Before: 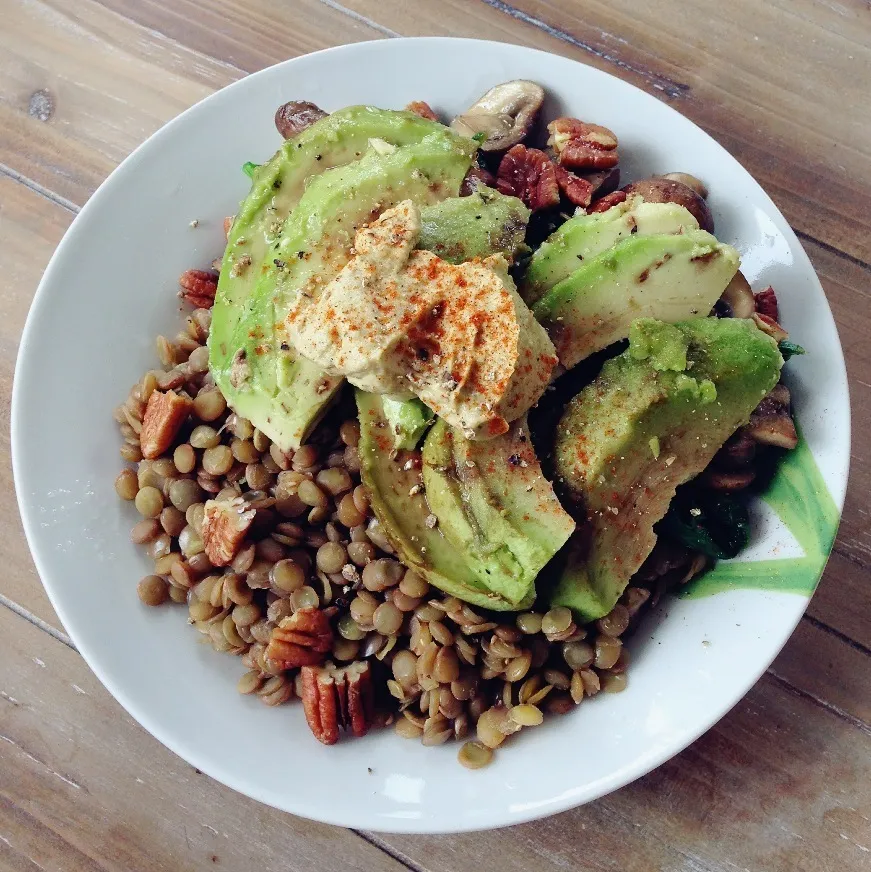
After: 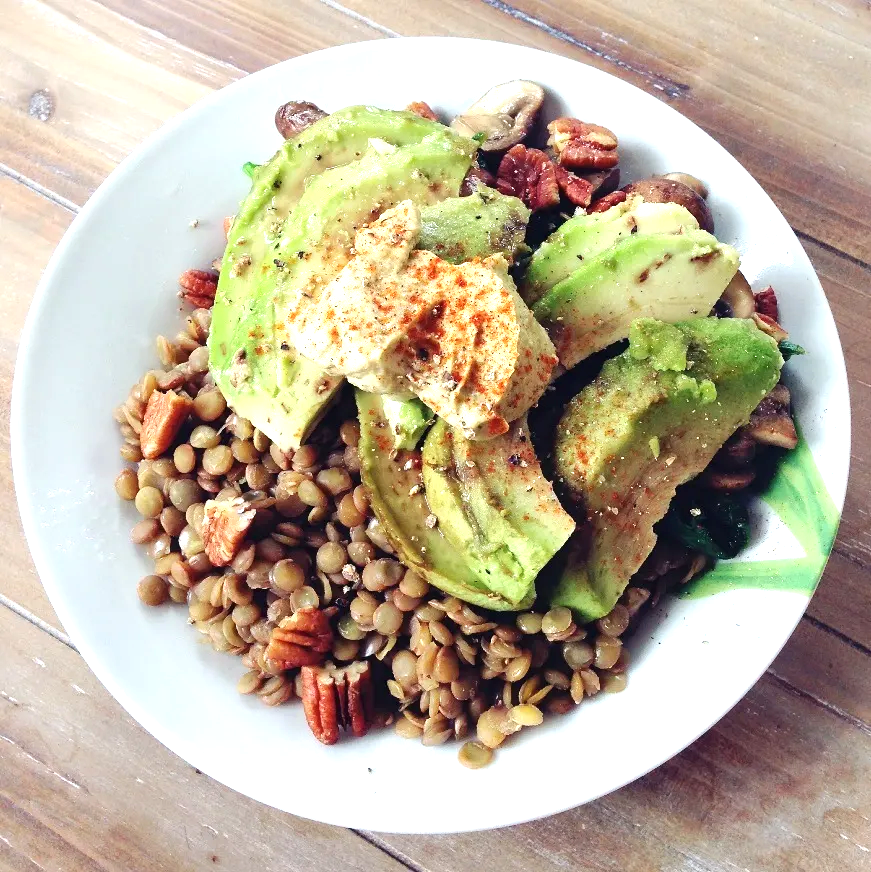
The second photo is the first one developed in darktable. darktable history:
exposure: black level correction -0.001, exposure 0.903 EV, compensate highlight preservation false
